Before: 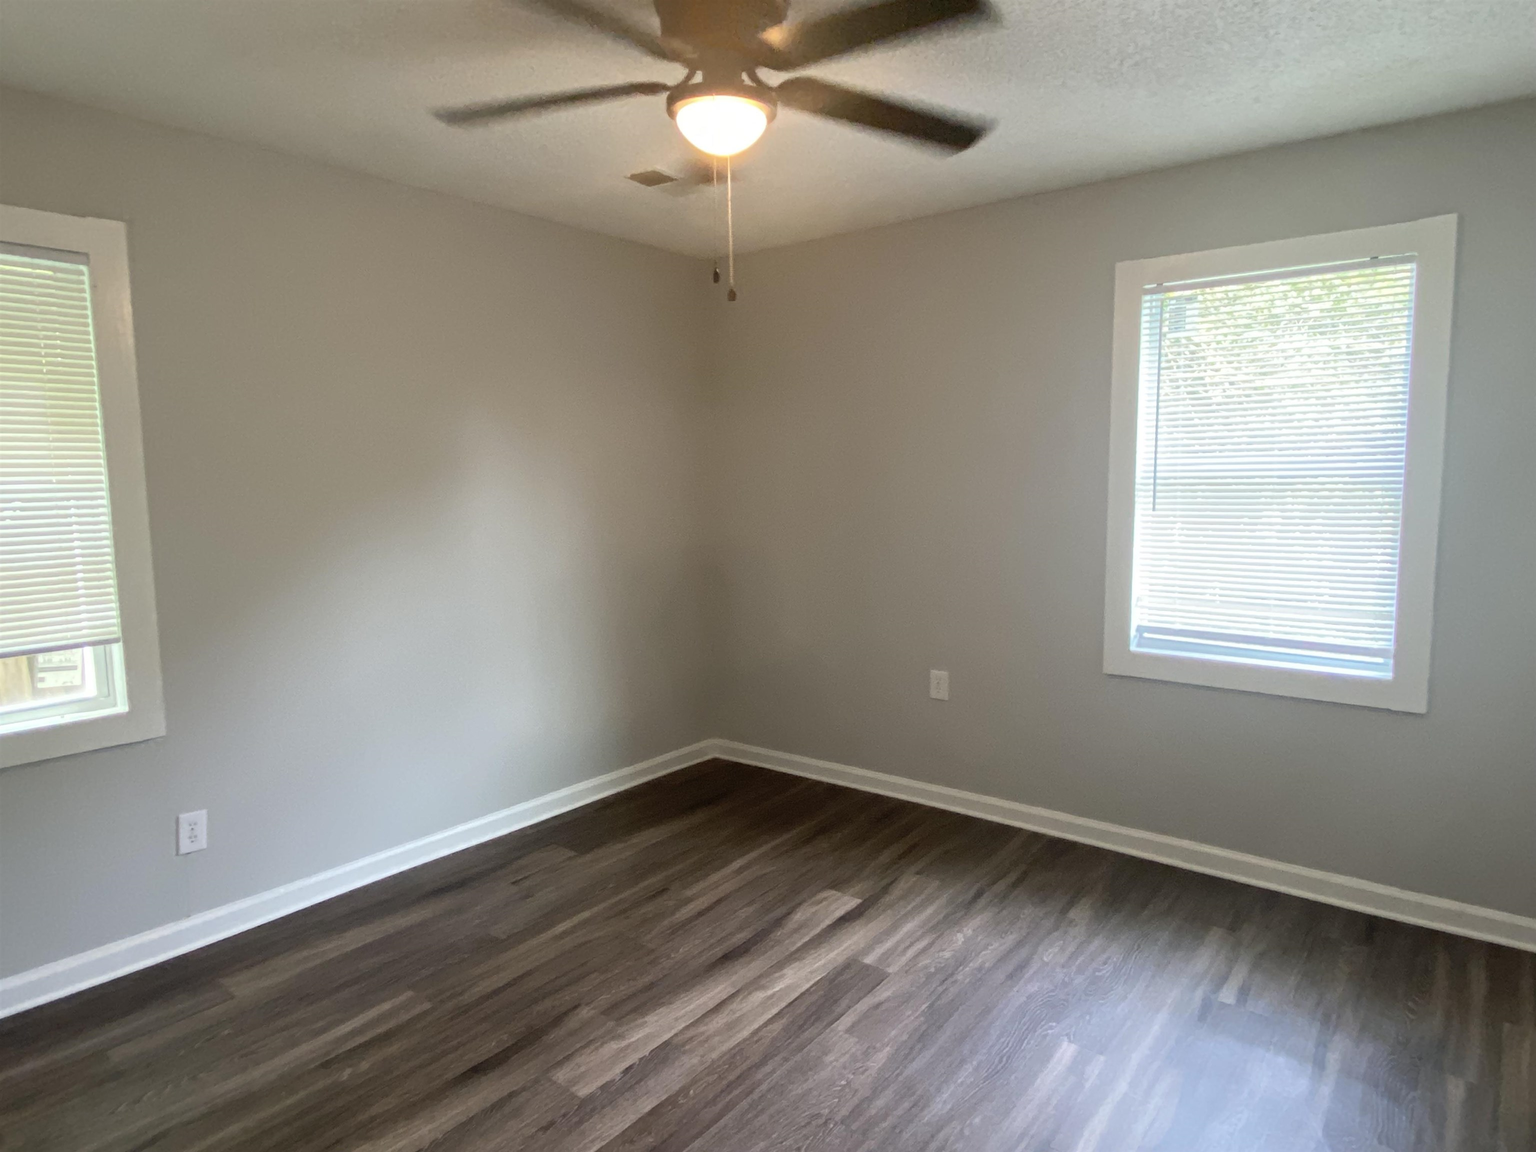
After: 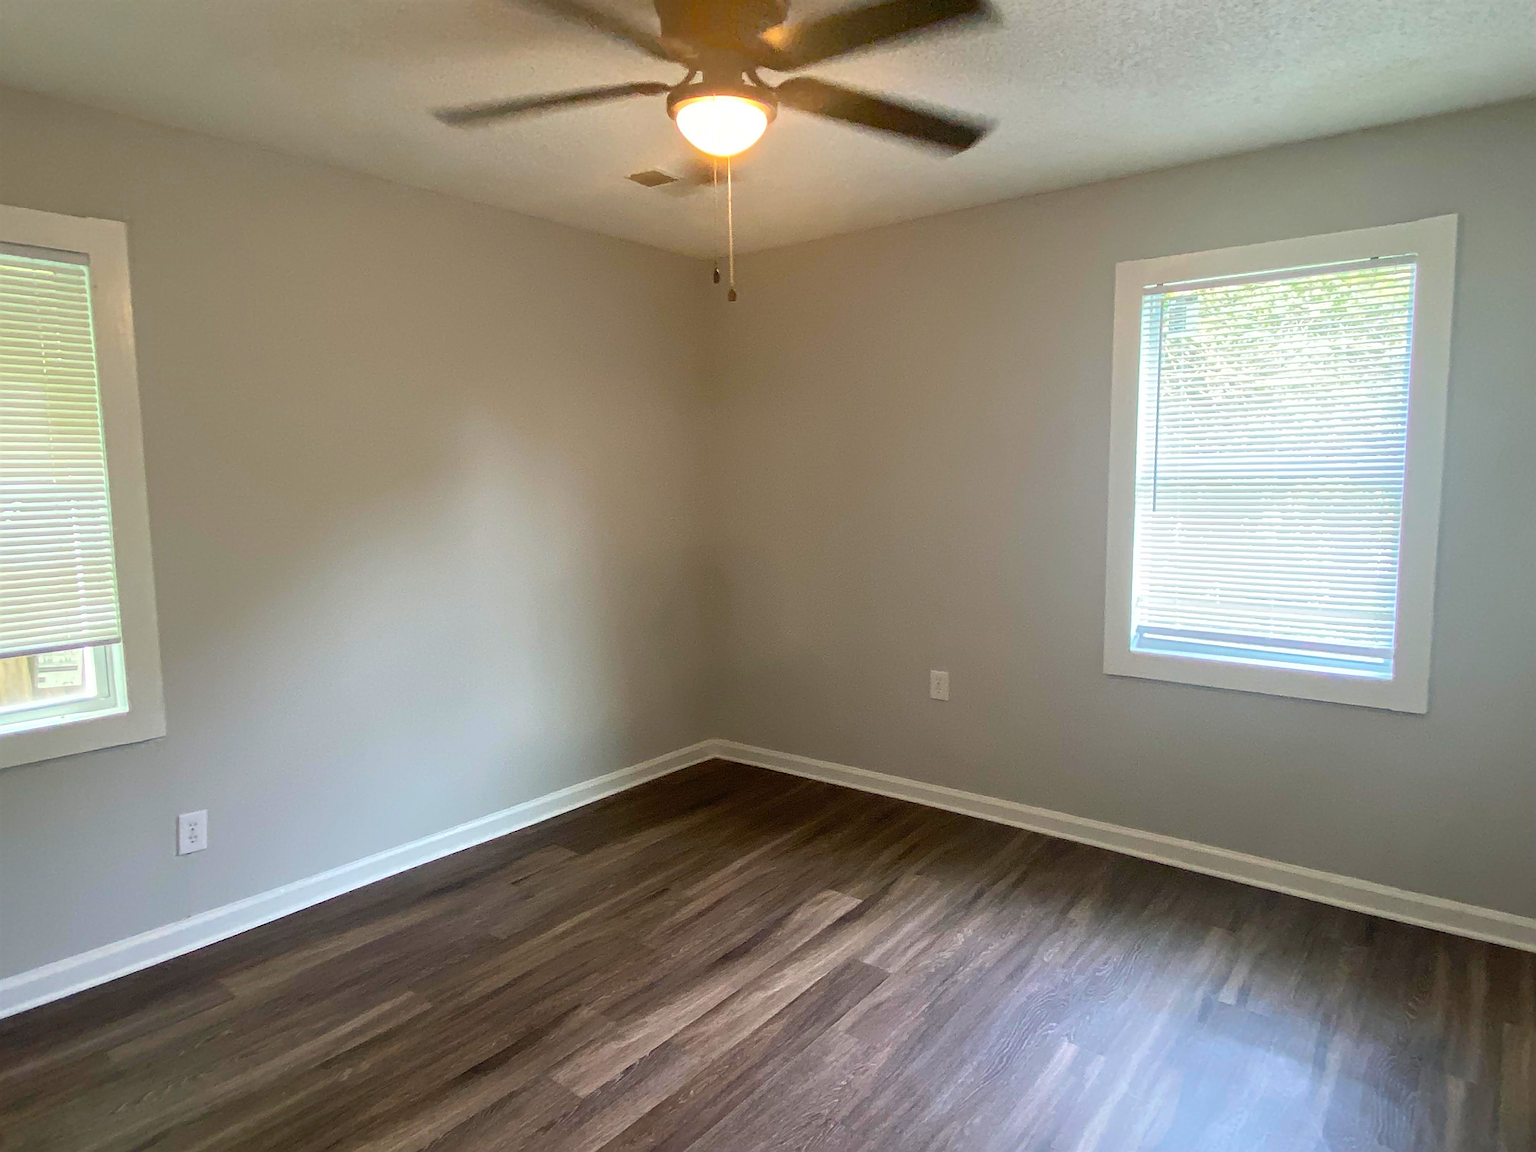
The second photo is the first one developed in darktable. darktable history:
color balance rgb: perceptual saturation grading › global saturation 20%, global vibrance 20%
white balance: emerald 1
sharpen: amount 1
exposure: compensate highlight preservation false
